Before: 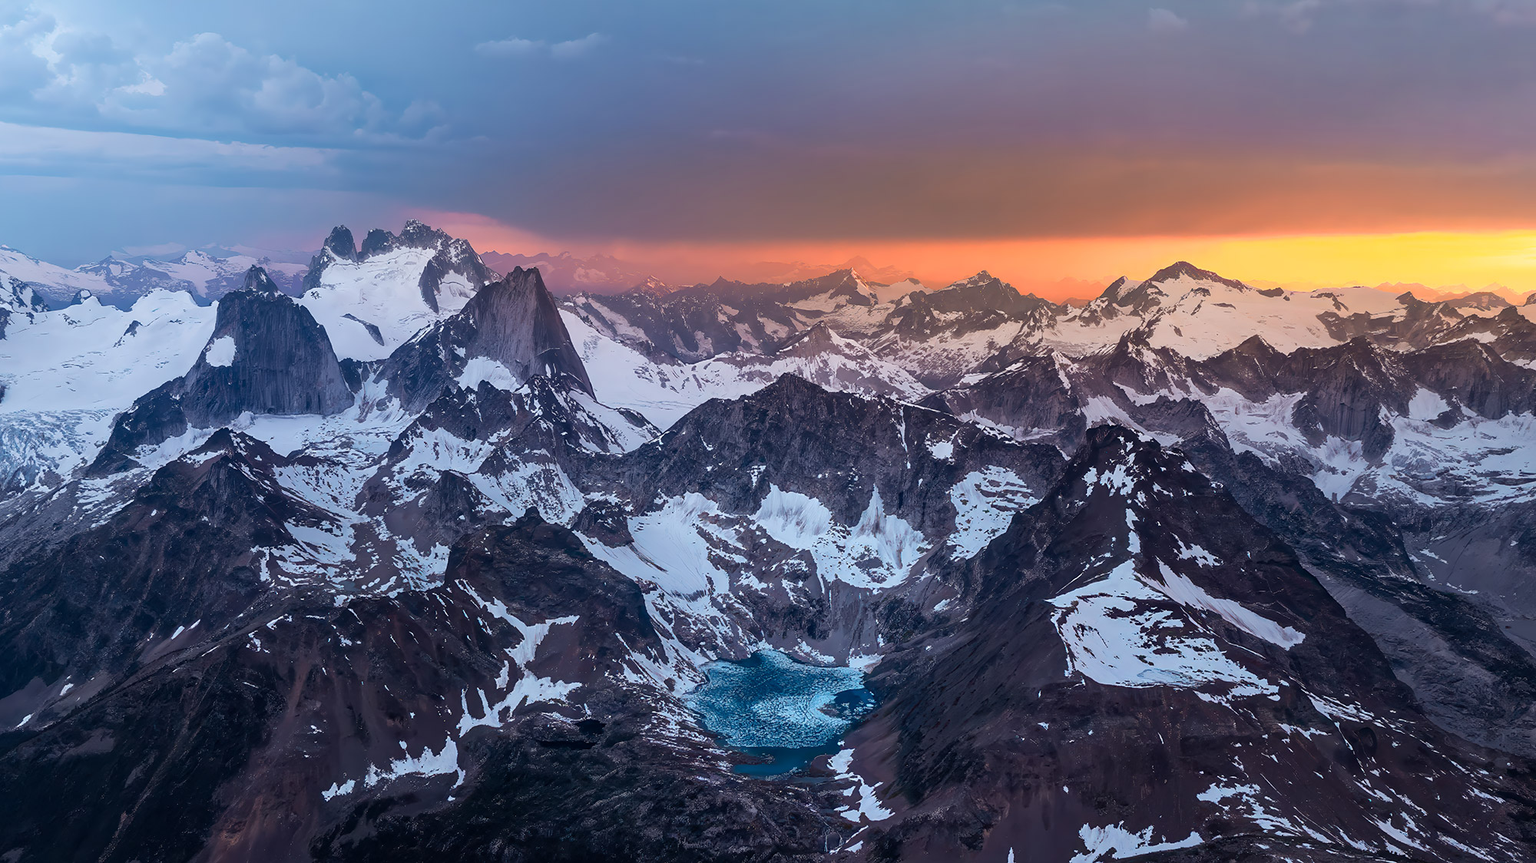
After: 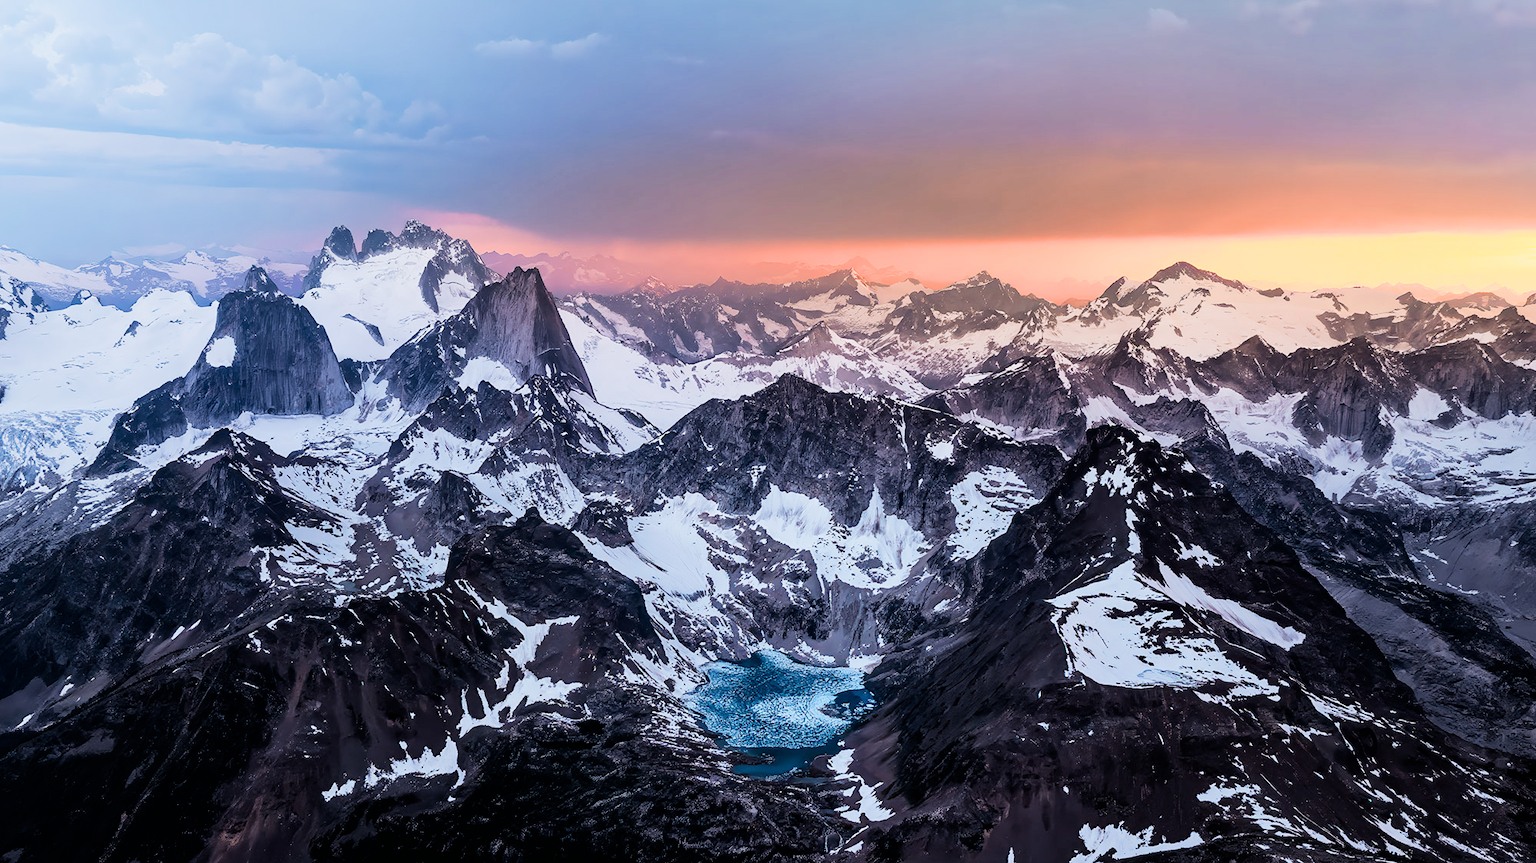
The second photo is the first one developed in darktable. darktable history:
exposure: black level correction 0, exposure 0.693 EV, compensate highlight preservation false
filmic rgb: black relative exposure -5.02 EV, white relative exposure 3.95 EV, hardness 2.89, contrast 1.395, highlights saturation mix -29.3%
